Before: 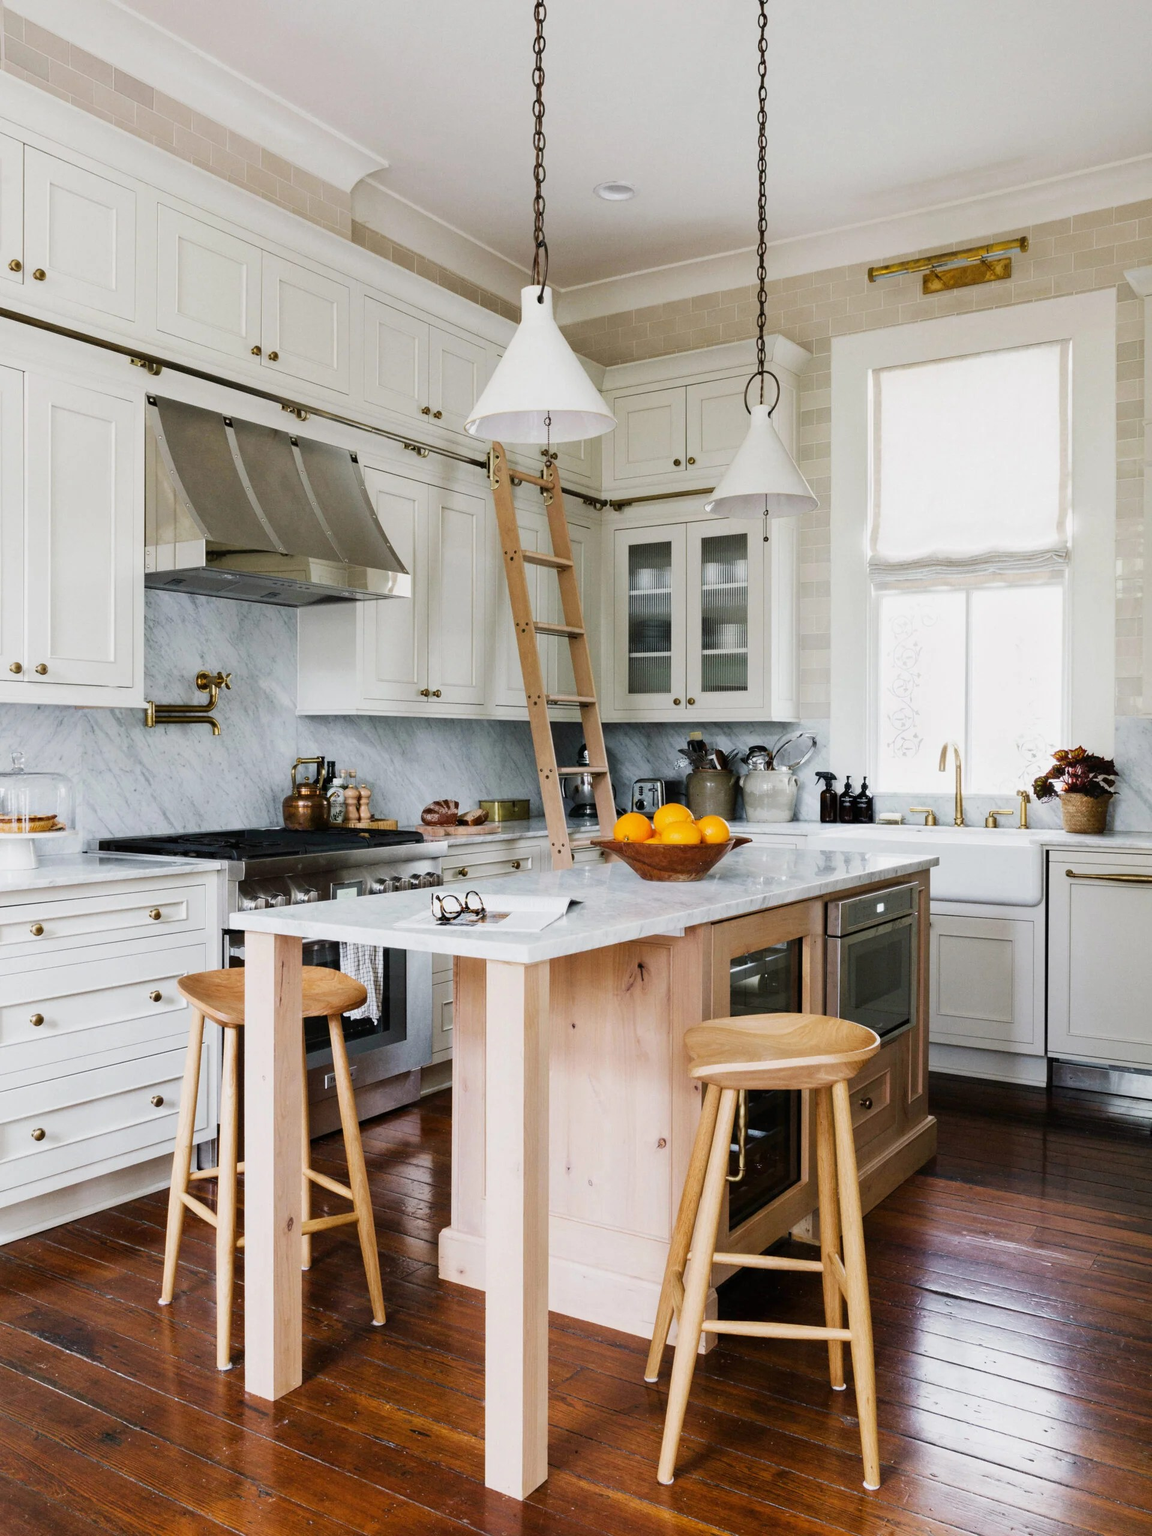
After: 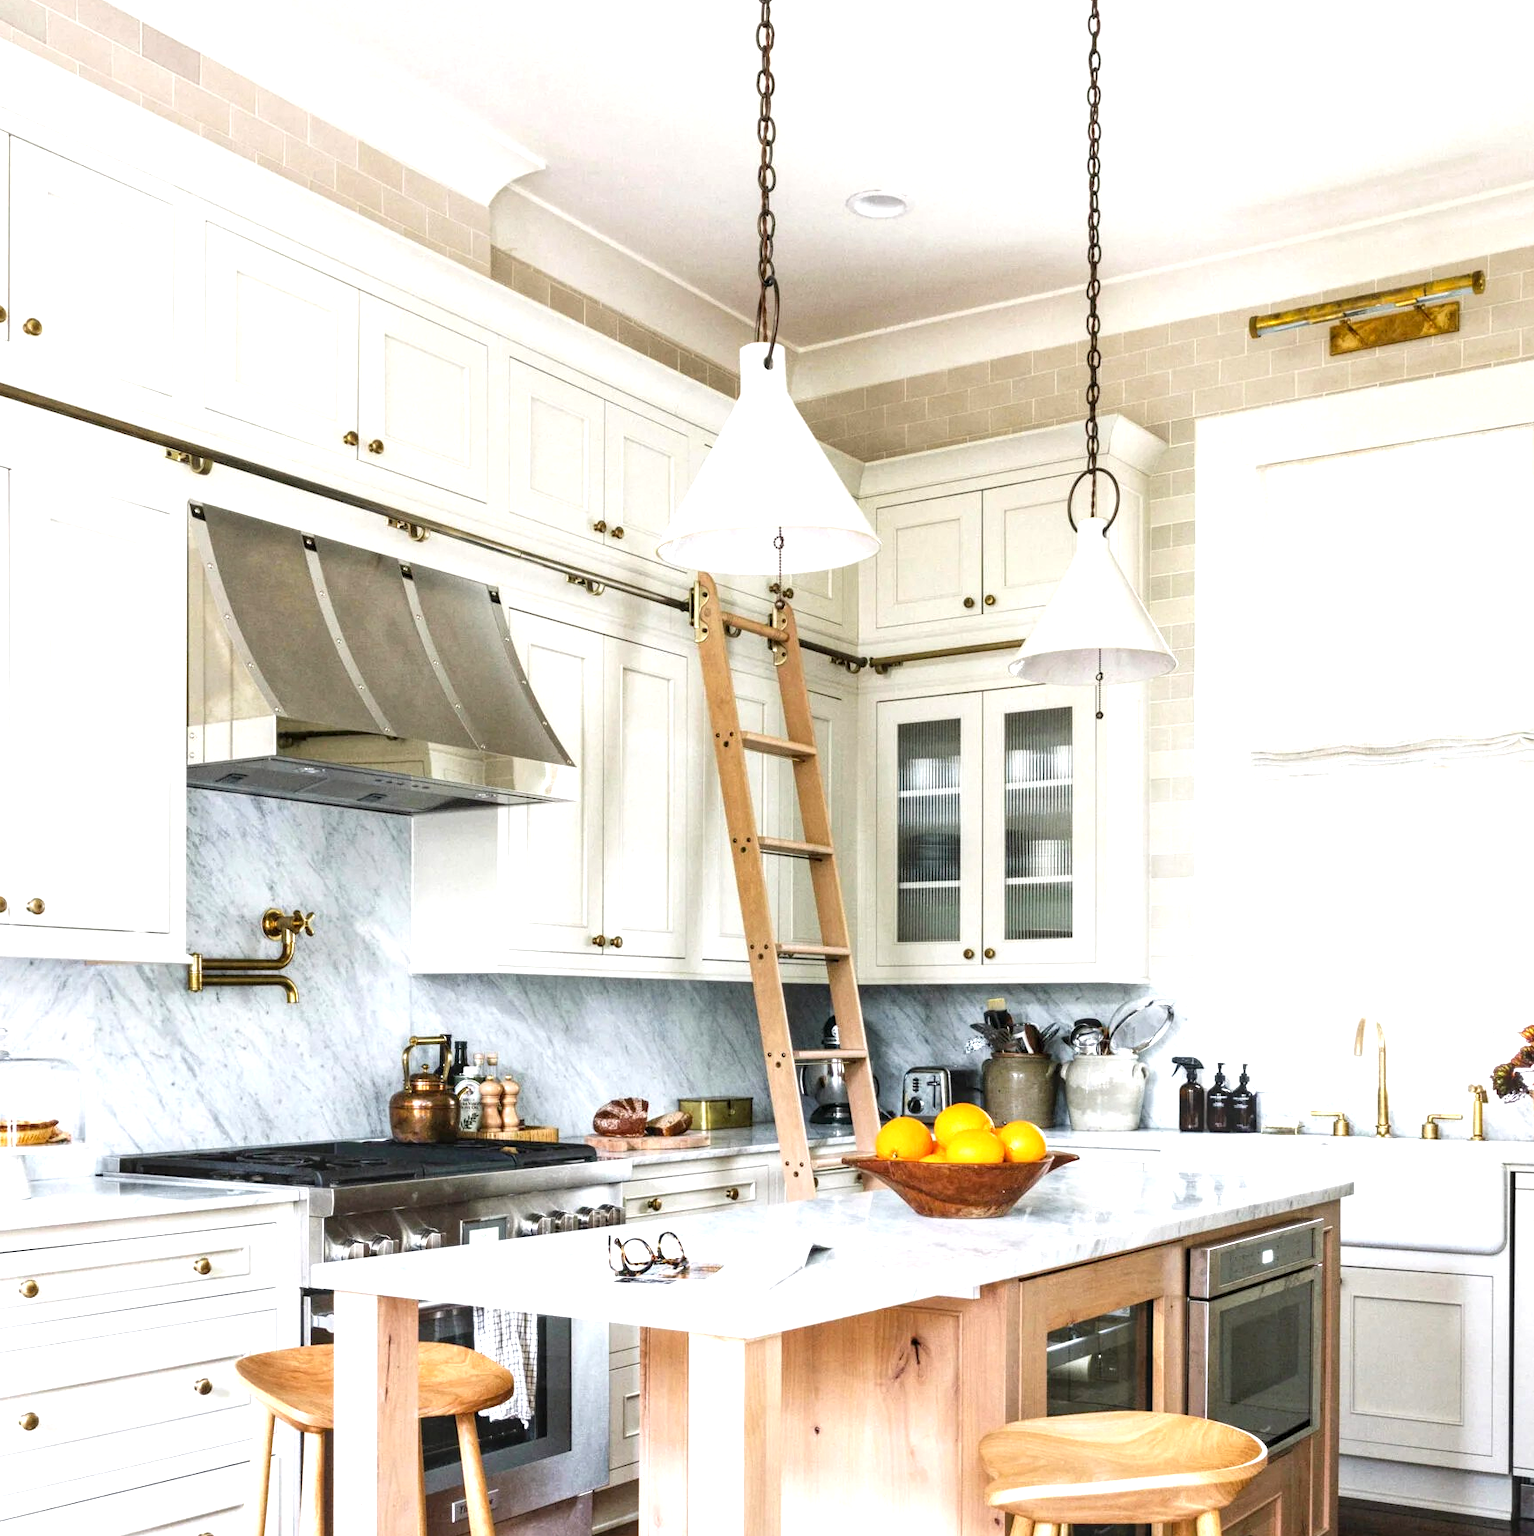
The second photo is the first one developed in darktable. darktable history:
local contrast: on, module defaults
crop: left 1.551%, top 3.412%, right 7.772%, bottom 28.498%
exposure: exposure 1.001 EV, compensate highlight preservation false
